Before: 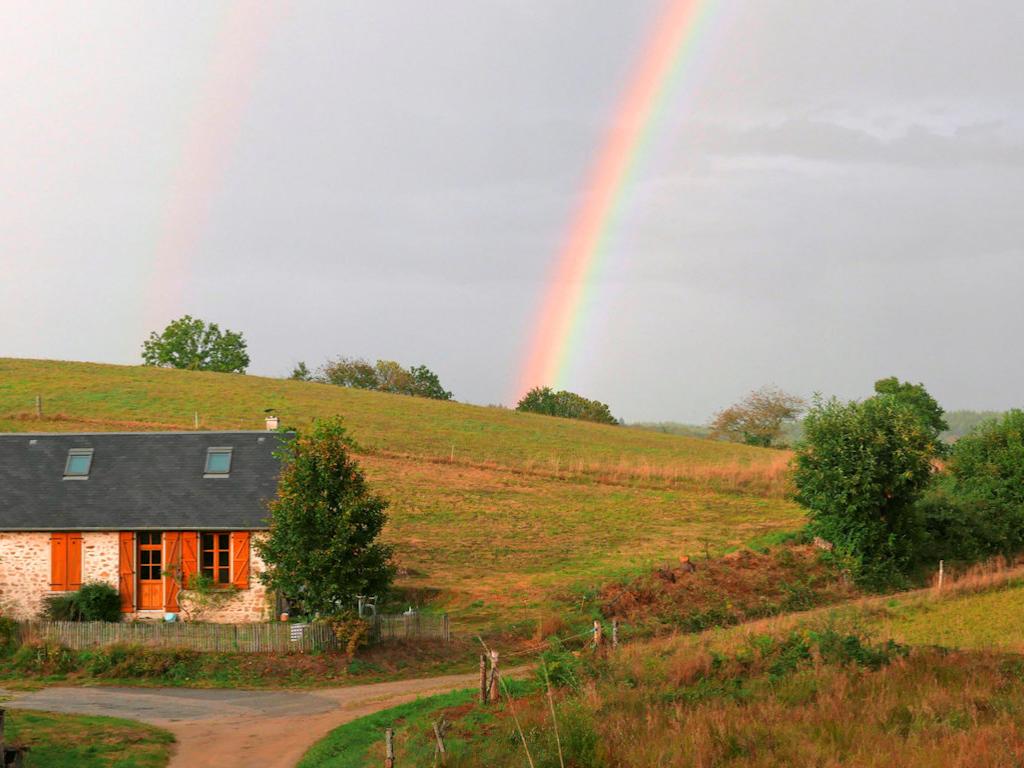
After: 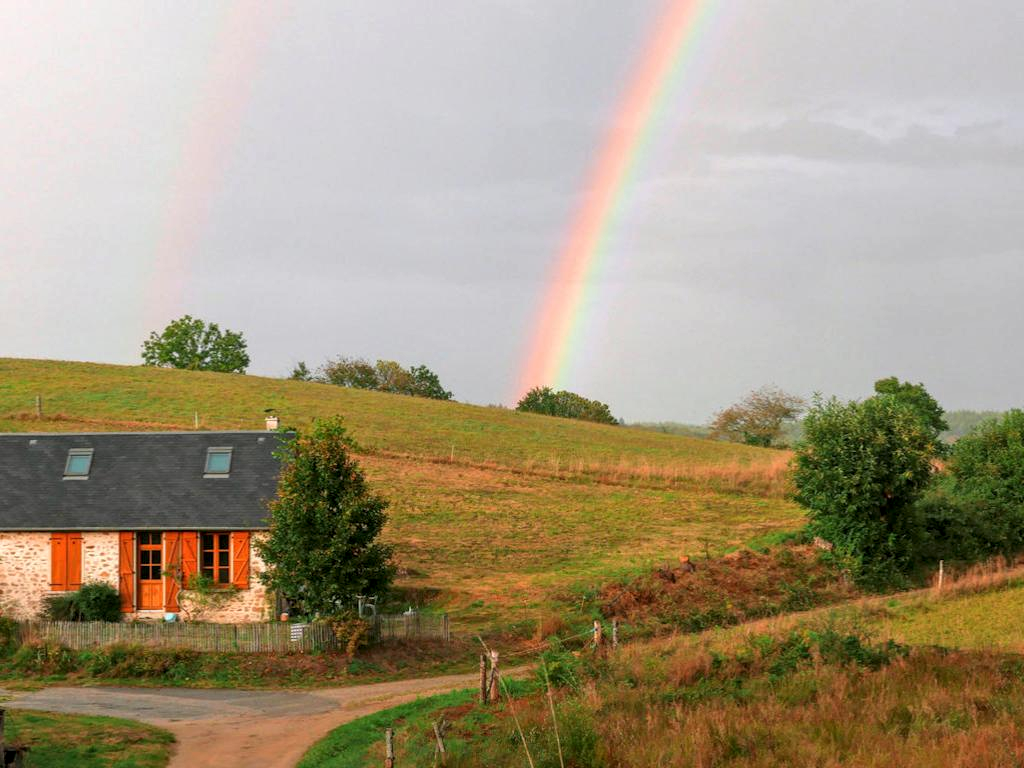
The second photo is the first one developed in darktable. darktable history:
exposure: exposure -0.021 EV
local contrast: on, module defaults
